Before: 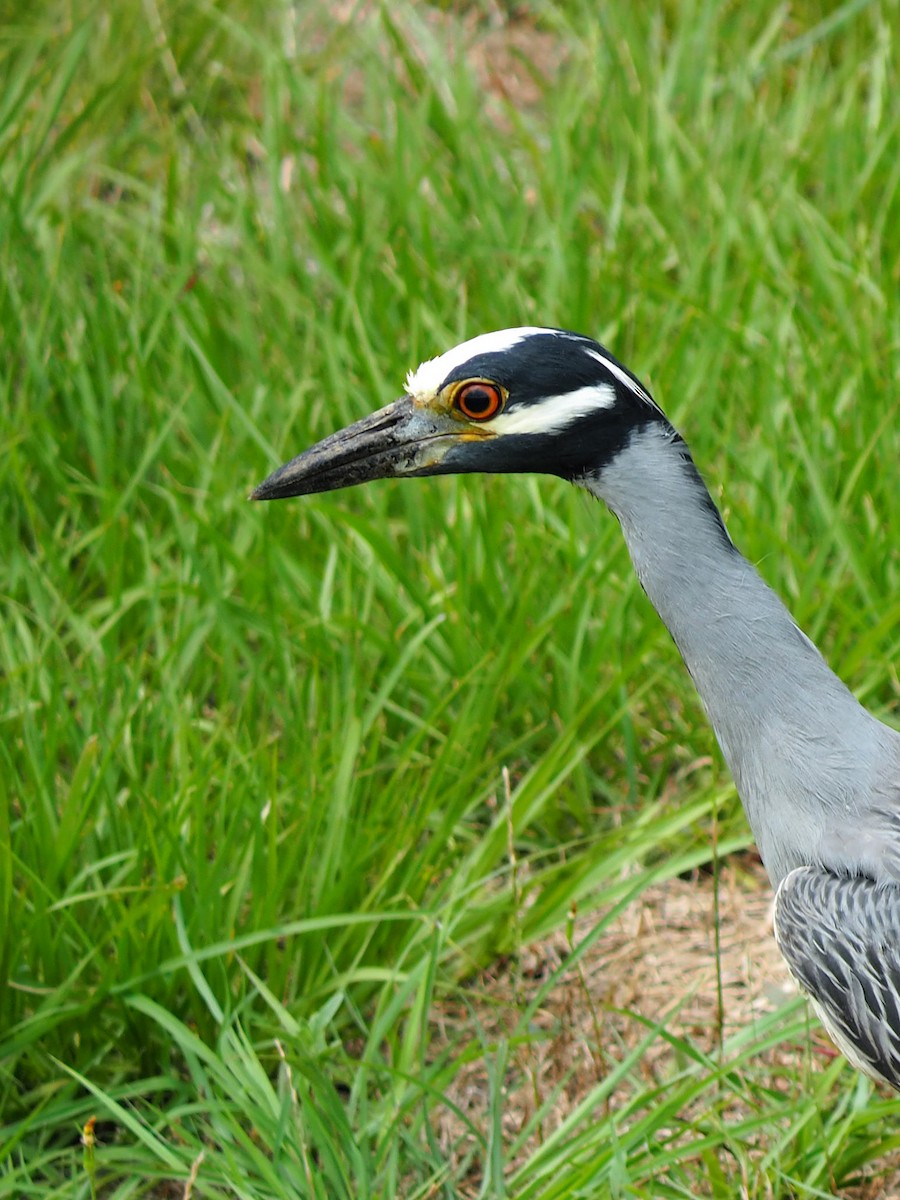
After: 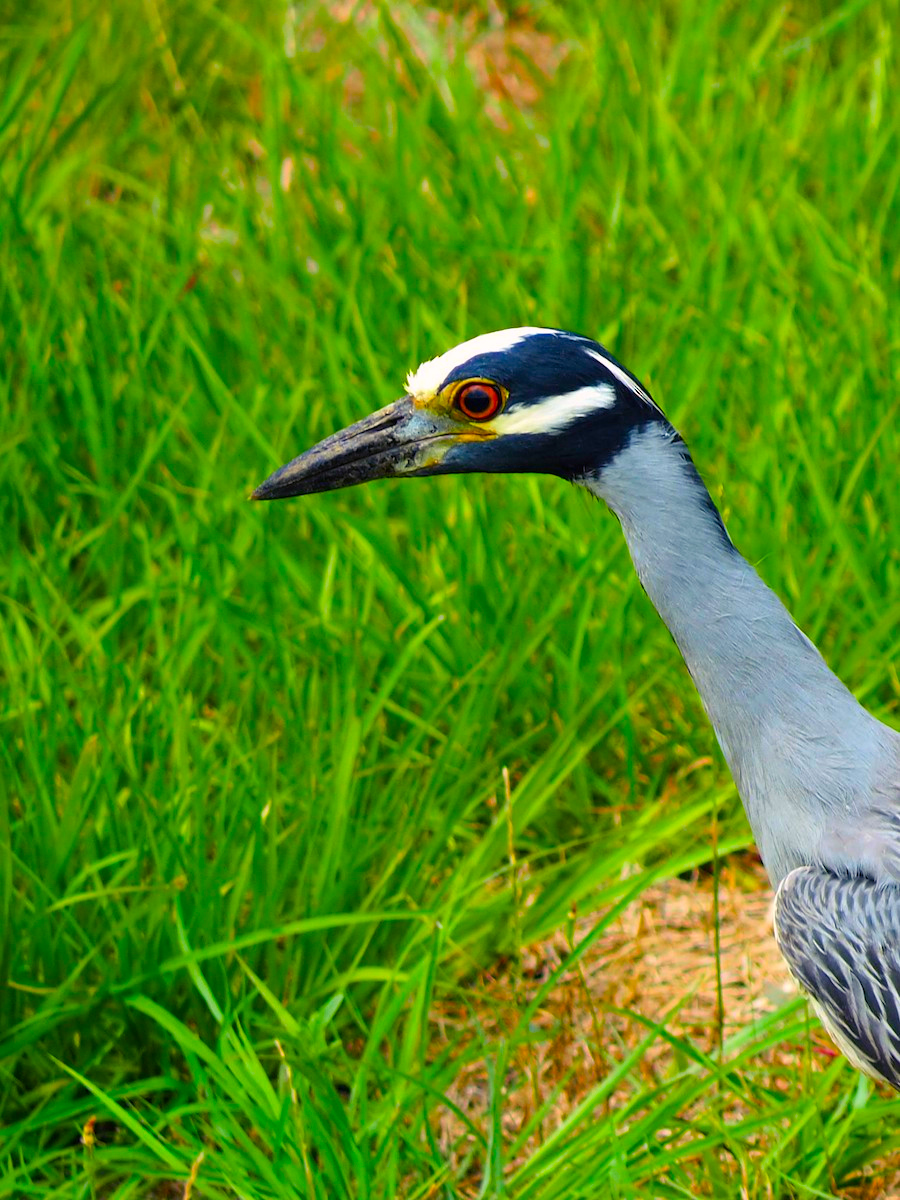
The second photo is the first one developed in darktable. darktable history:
color balance rgb: shadows lift › luminance -21.871%, shadows lift › chroma 6.669%, shadows lift › hue 273°, highlights gain › chroma 0.121%, highlights gain › hue 331.82°, perceptual saturation grading › global saturation 31.261%, global vibrance 45.157%
color correction: highlights a* 3.23, highlights b* 2.21, saturation 1.24
